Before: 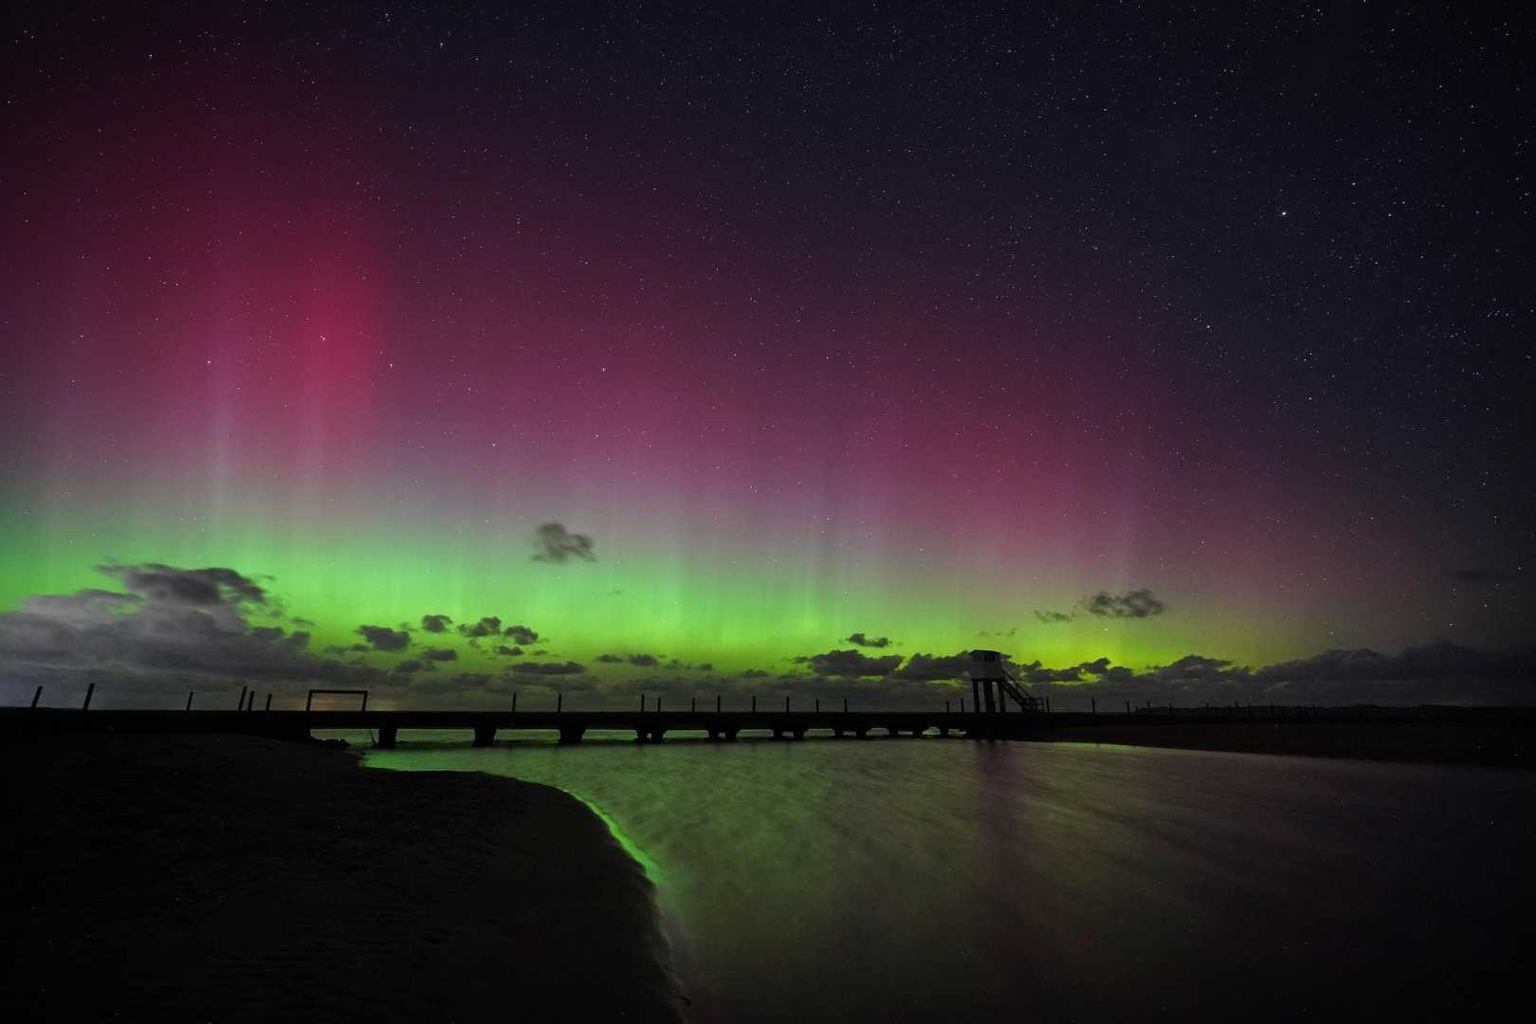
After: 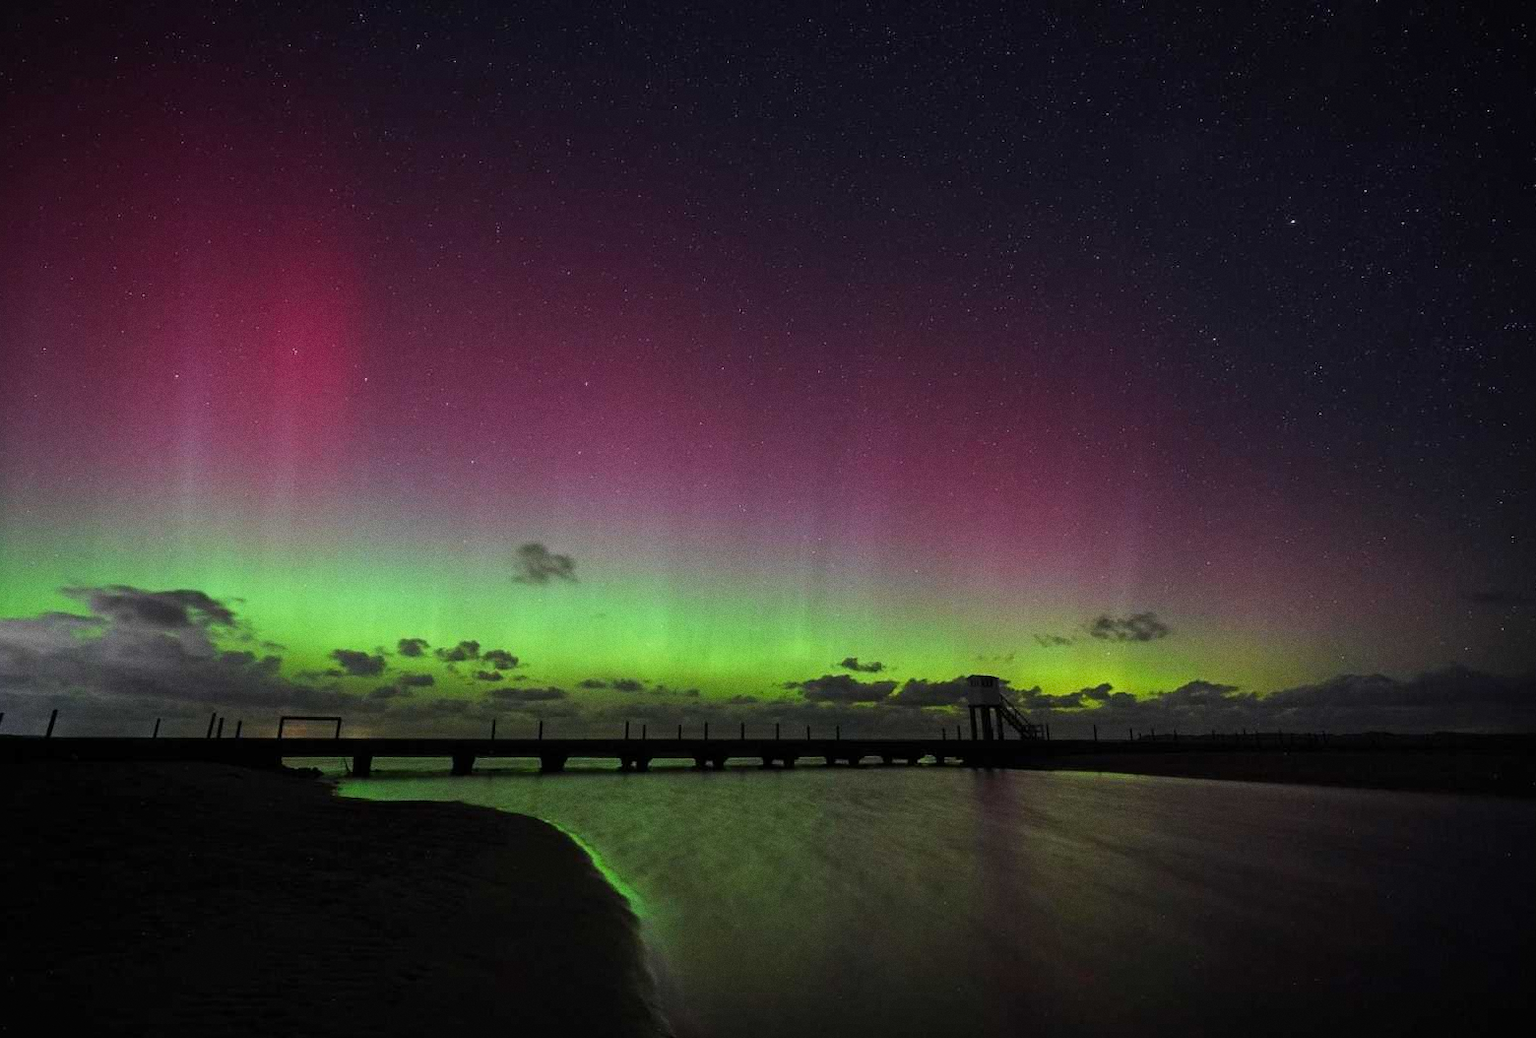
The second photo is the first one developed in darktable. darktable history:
grain: coarseness 0.09 ISO
crop and rotate: left 2.536%, right 1.107%, bottom 2.246%
